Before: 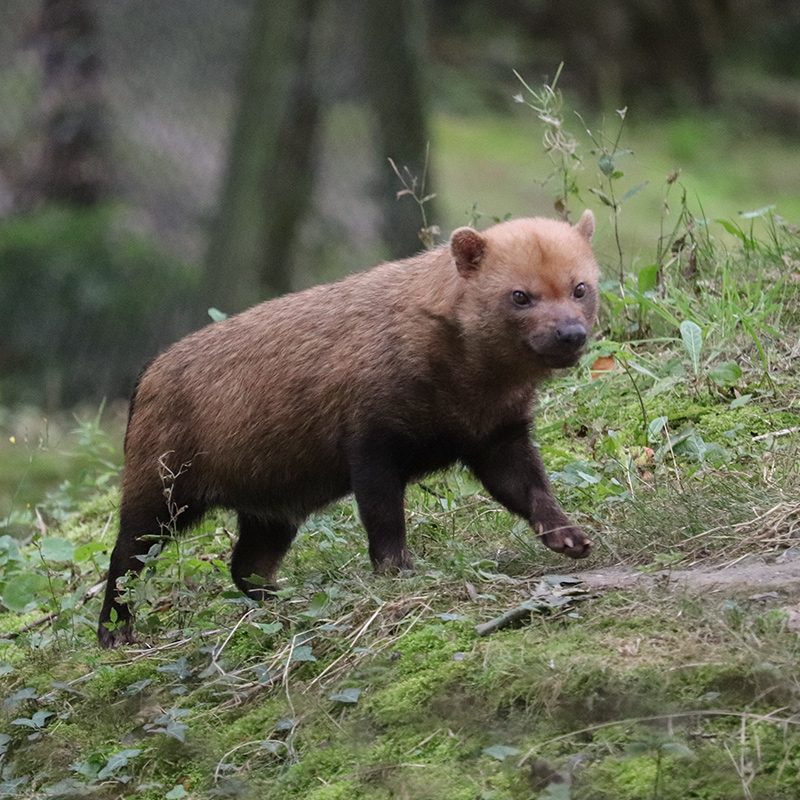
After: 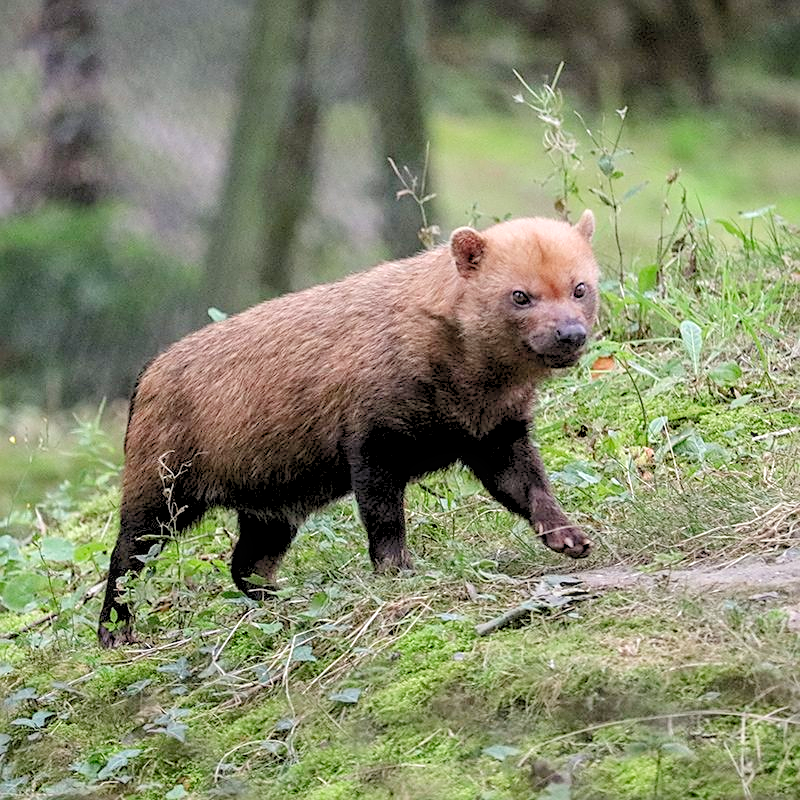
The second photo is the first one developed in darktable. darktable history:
levels: levels [0.072, 0.414, 0.976]
sharpen: on, module defaults
local contrast: on, module defaults
